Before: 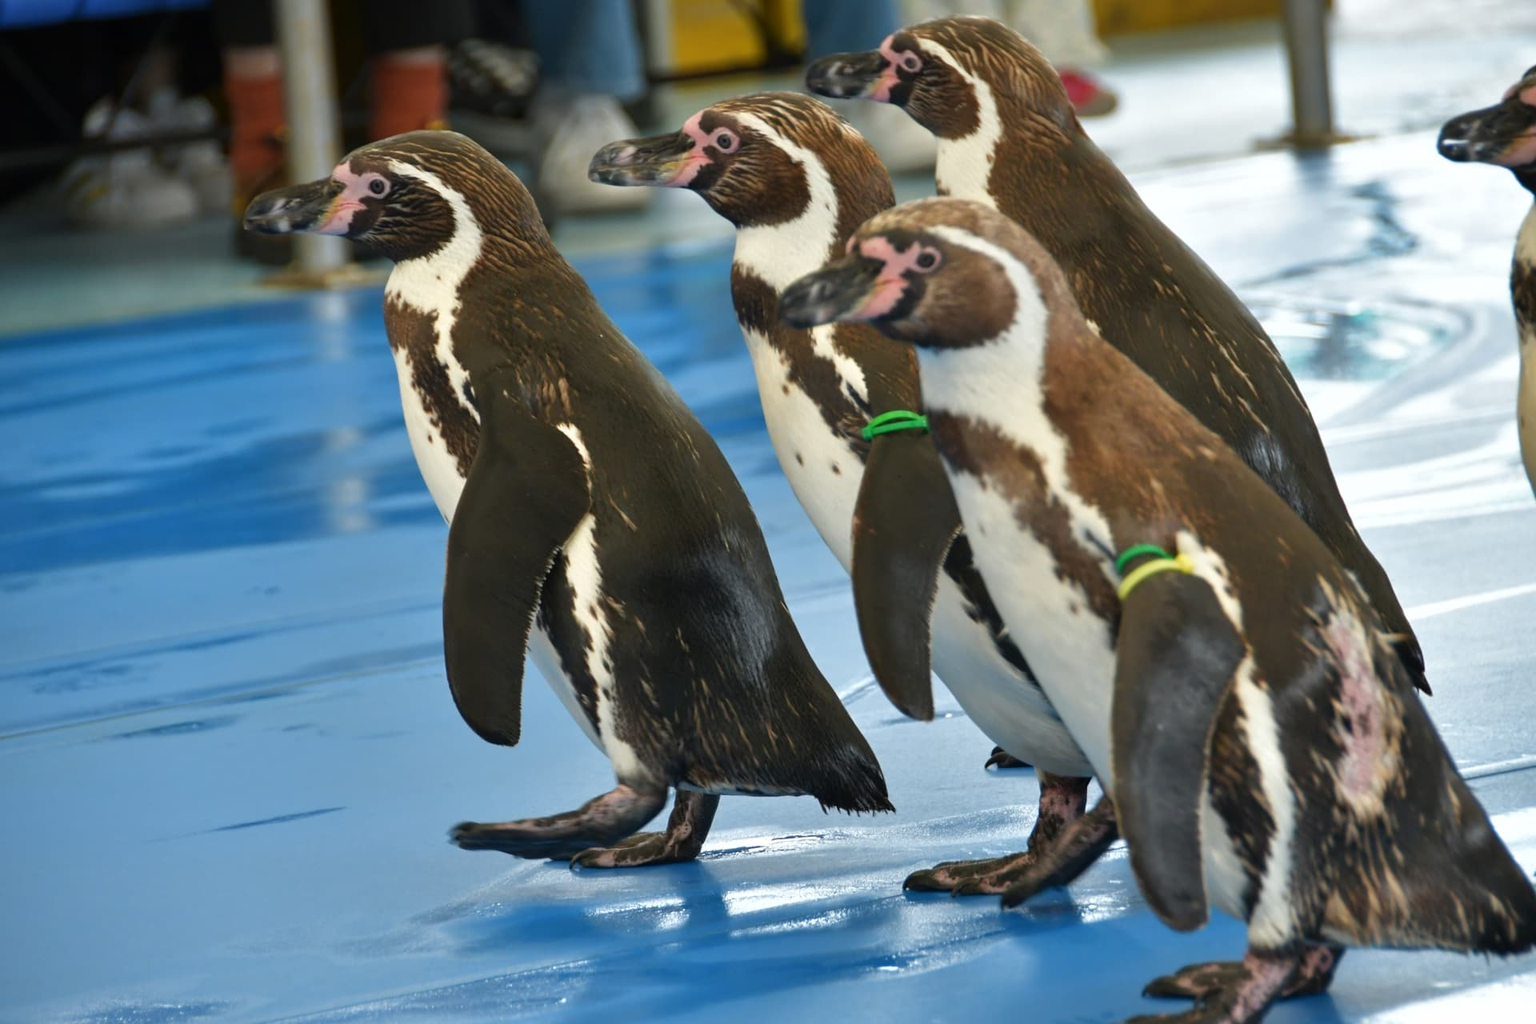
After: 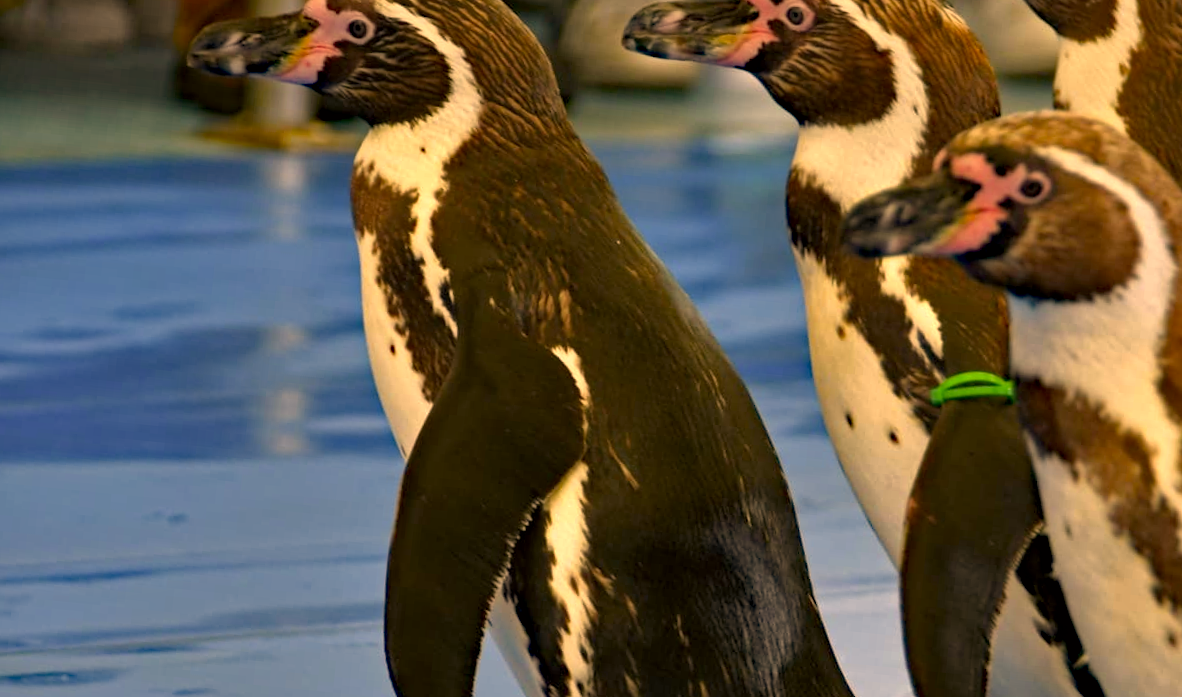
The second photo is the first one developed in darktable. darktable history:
crop and rotate: angle -5.66°, left 2.152%, top 7.028%, right 27.429%, bottom 30.713%
exposure: black level correction 0.002, compensate highlight preservation false
color correction: highlights a* 18.55, highlights b* 35.53, shadows a* 1.19, shadows b* 6.01, saturation 1.01
haze removal: strength 0.508, distance 0.437, compatibility mode true, adaptive false
